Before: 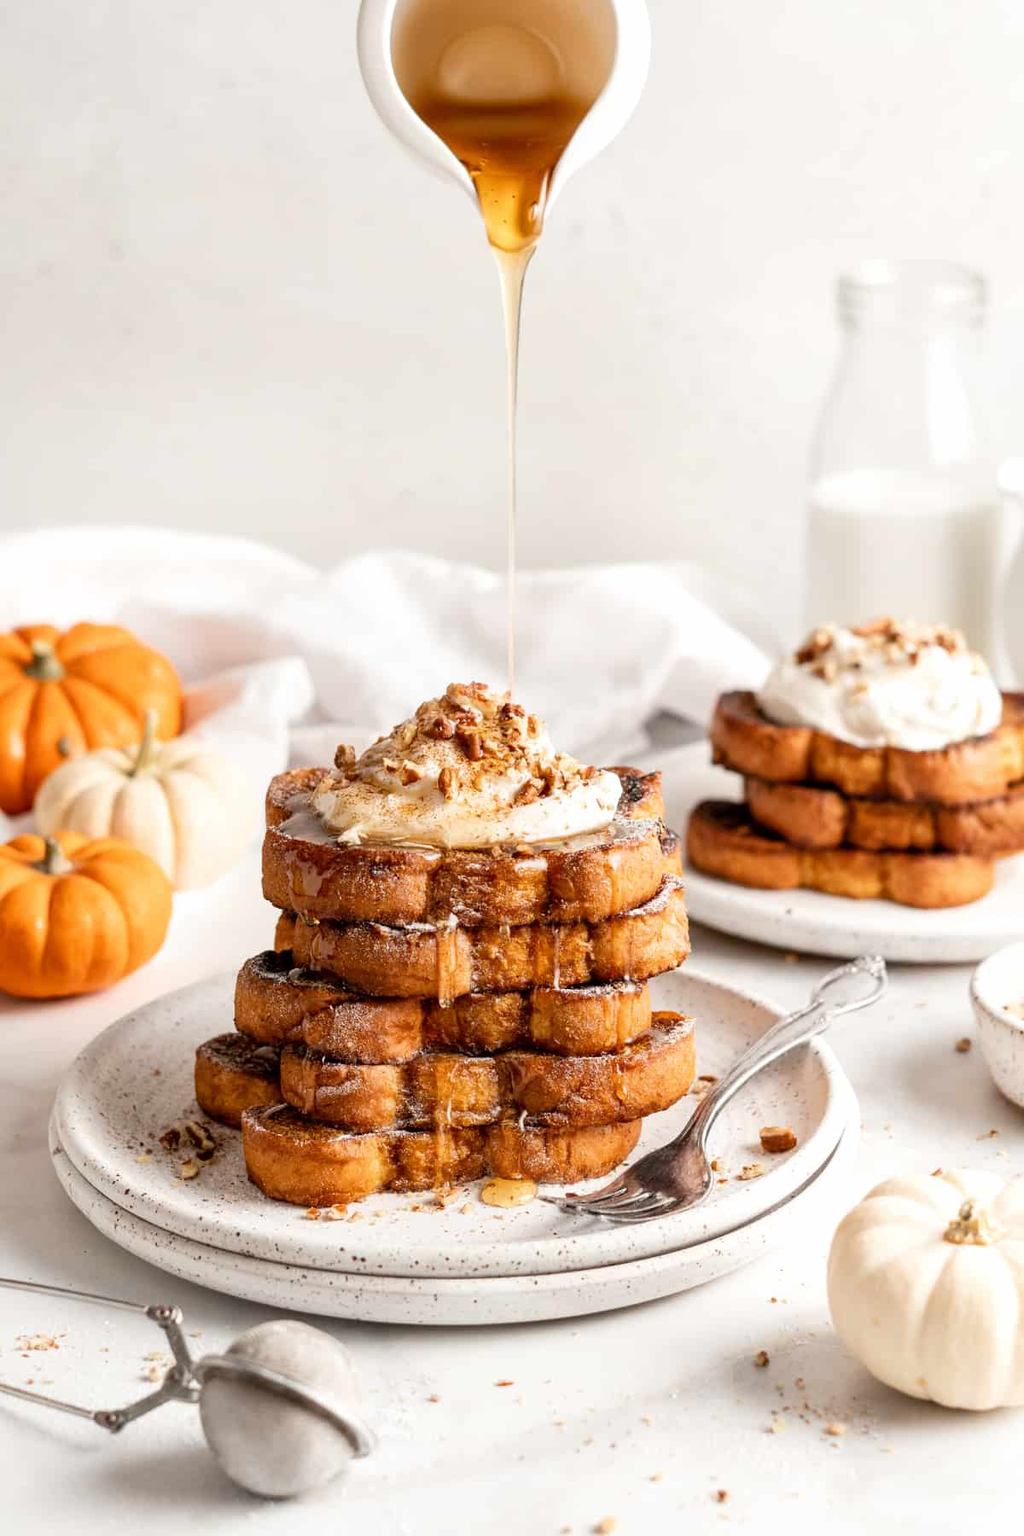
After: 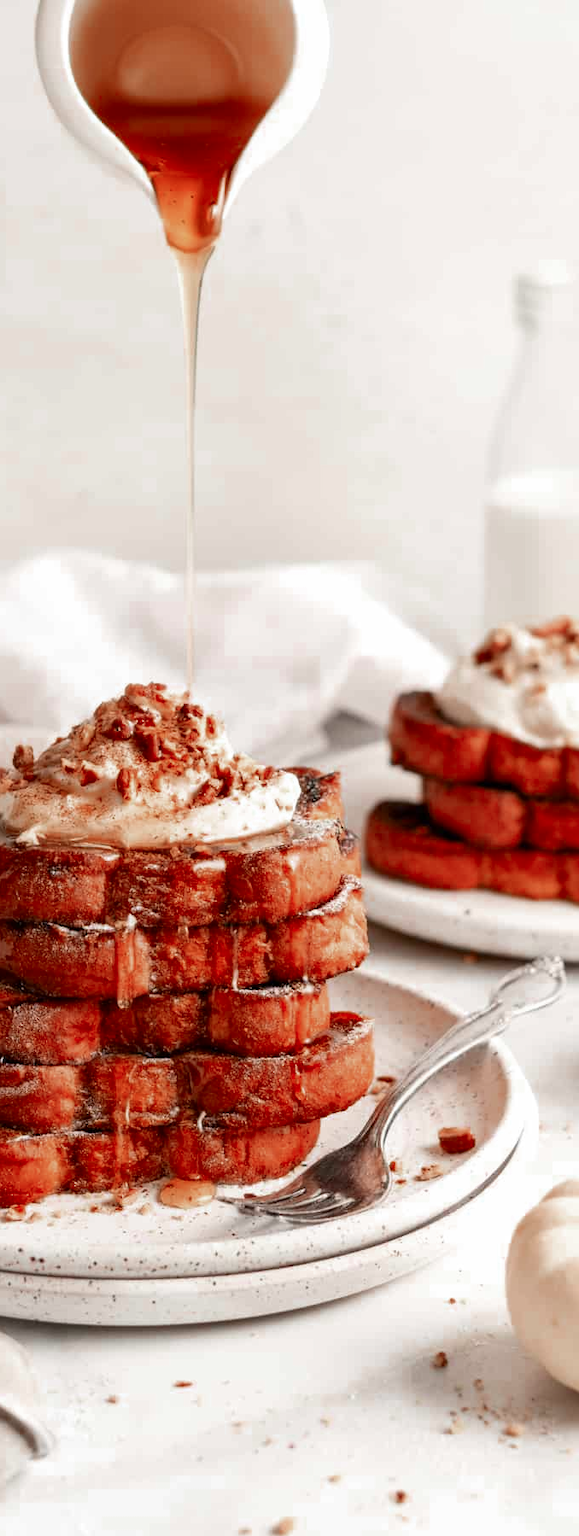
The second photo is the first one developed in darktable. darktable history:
crop: left 31.458%, top 0%, right 11.876%
color zones: curves: ch0 [(0, 0.299) (0.25, 0.383) (0.456, 0.352) (0.736, 0.571)]; ch1 [(0, 0.63) (0.151, 0.568) (0.254, 0.416) (0.47, 0.558) (0.732, 0.37) (0.909, 0.492)]; ch2 [(0.004, 0.604) (0.158, 0.443) (0.257, 0.403) (0.761, 0.468)]
